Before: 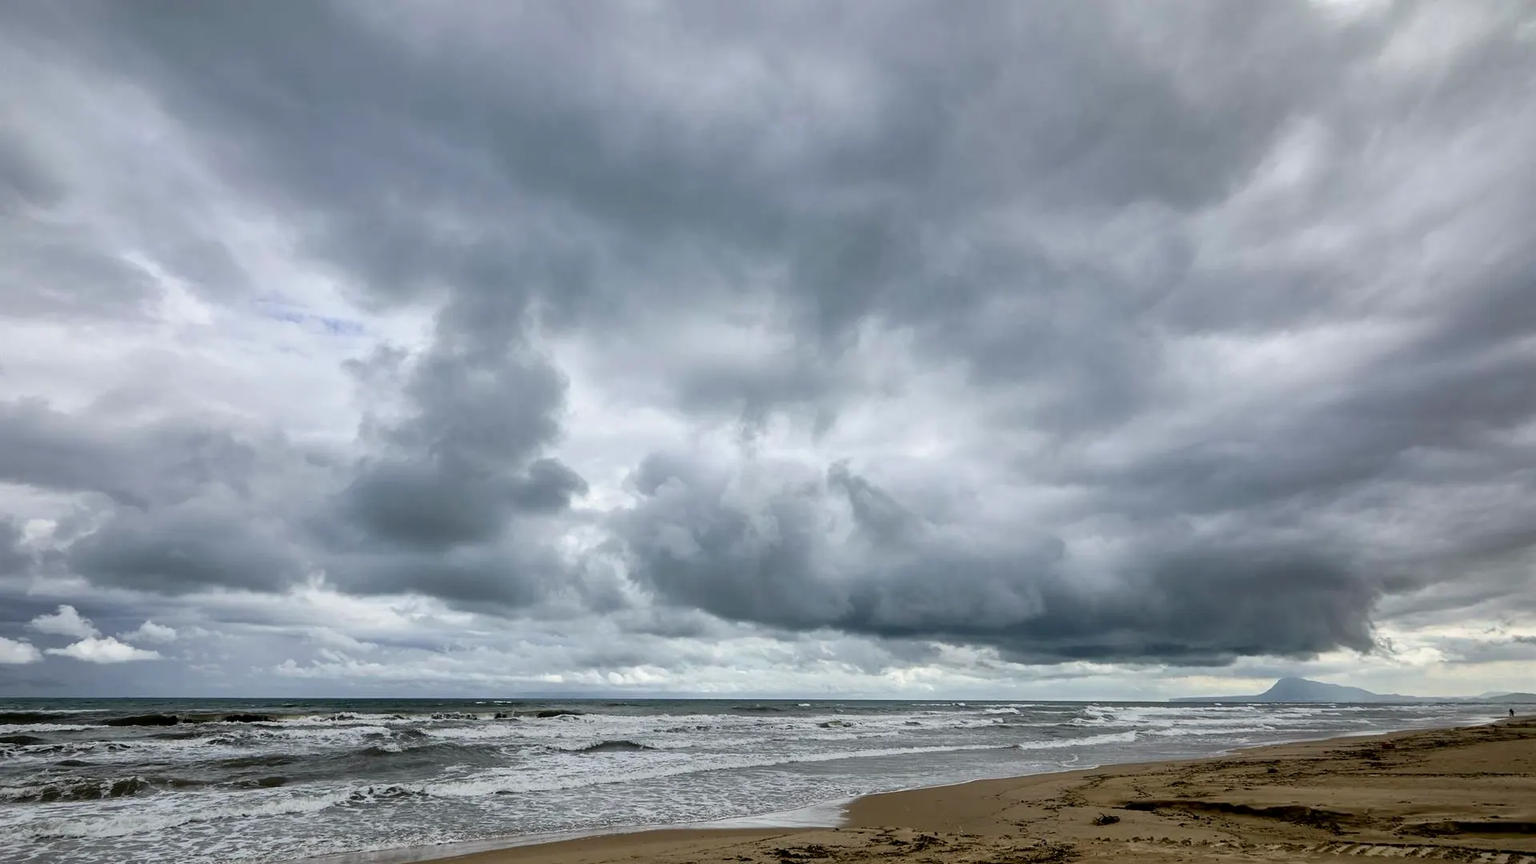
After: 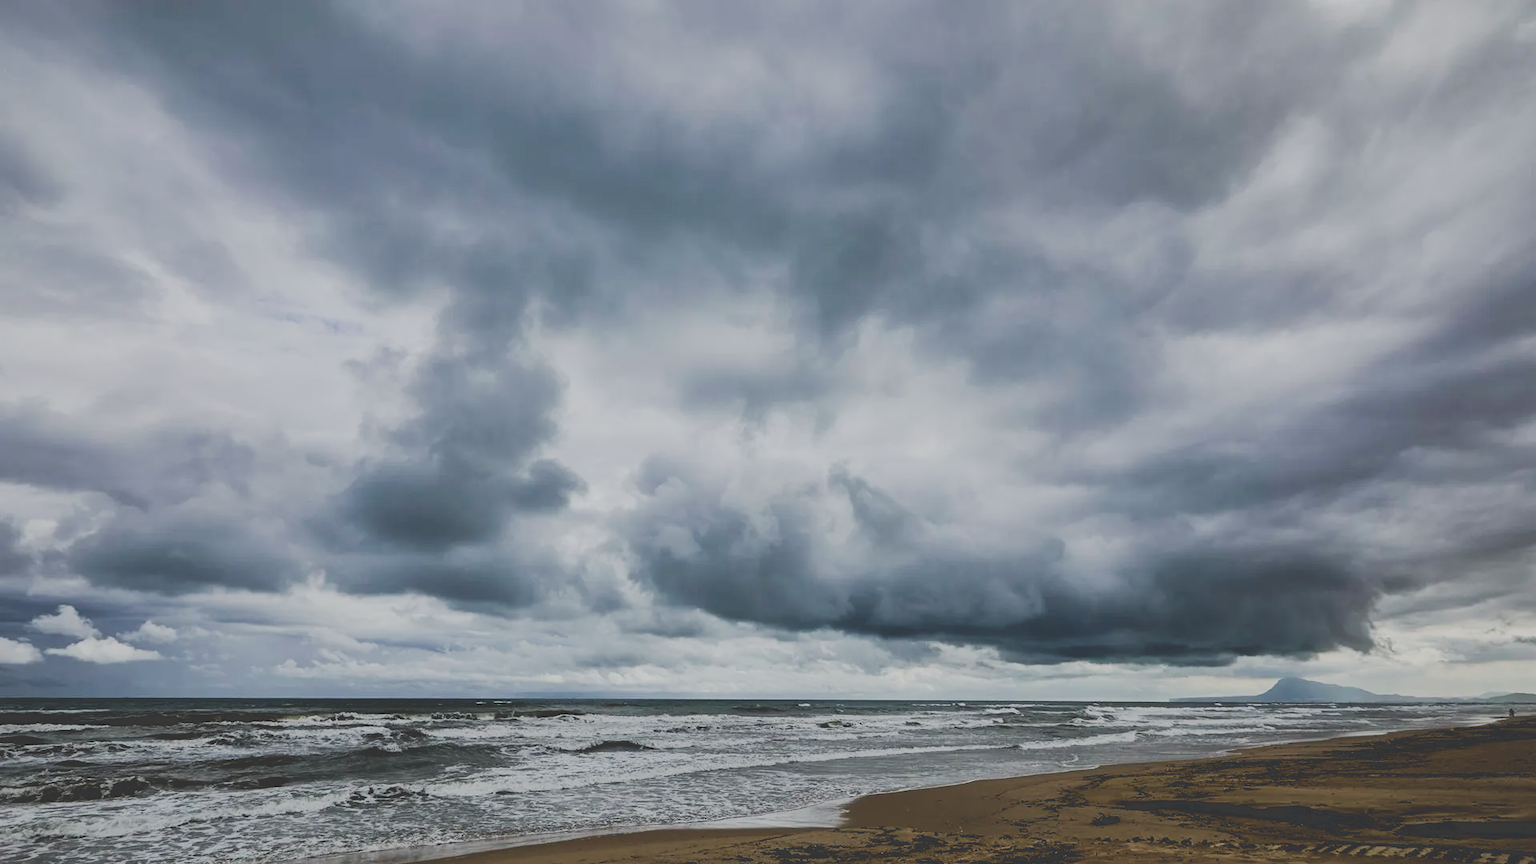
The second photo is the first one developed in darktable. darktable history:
tone curve: curves: ch0 [(0, 0.23) (0.125, 0.207) (0.245, 0.227) (0.736, 0.695) (1, 0.824)], preserve colors none
base curve: preserve colors none
